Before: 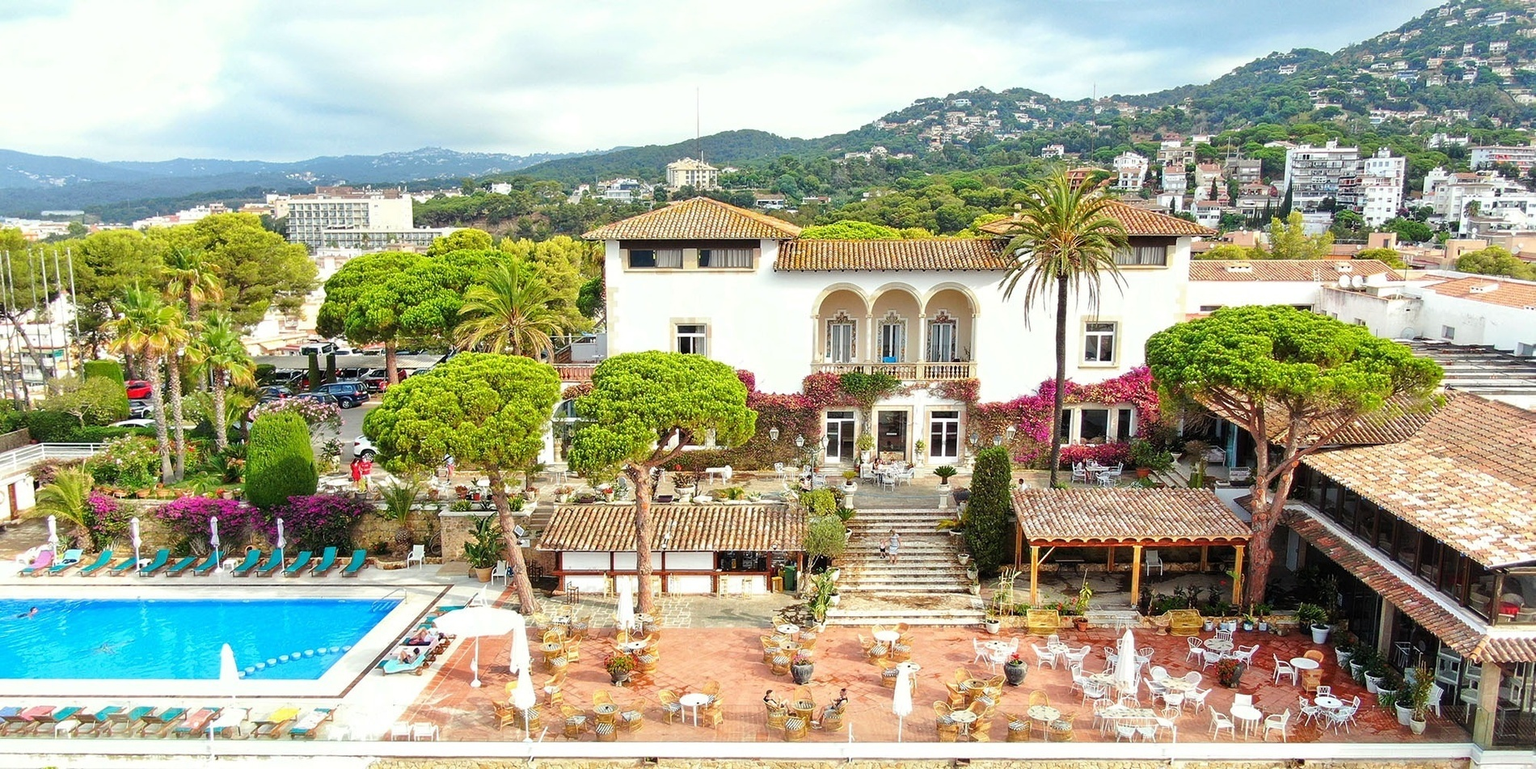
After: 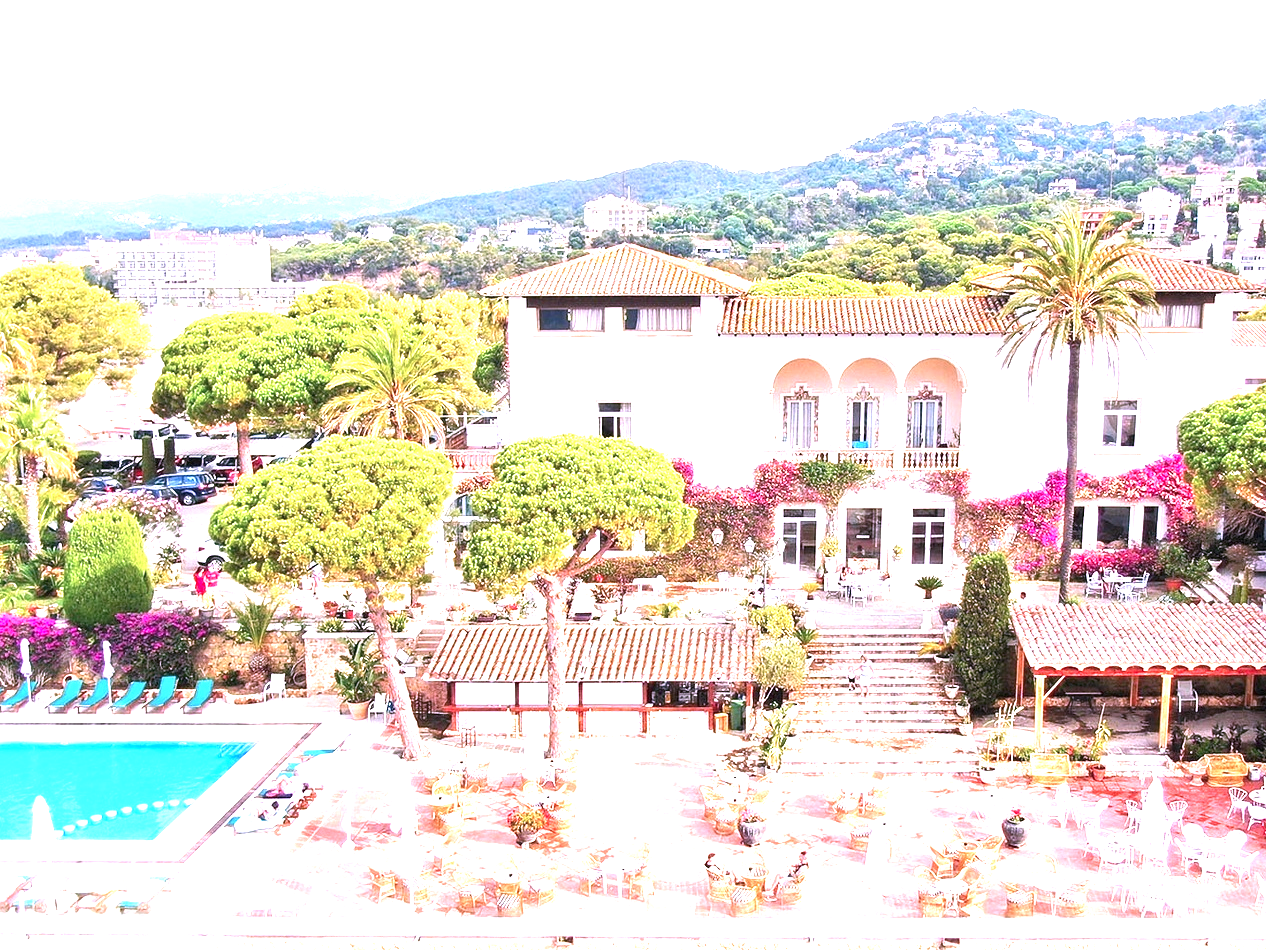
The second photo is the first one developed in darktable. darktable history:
crop and rotate: left 12.648%, right 20.685%
color correction: highlights a* 15.46, highlights b* -20.56
exposure: black level correction 0, exposure 1.675 EV, compensate exposure bias true, compensate highlight preservation false
